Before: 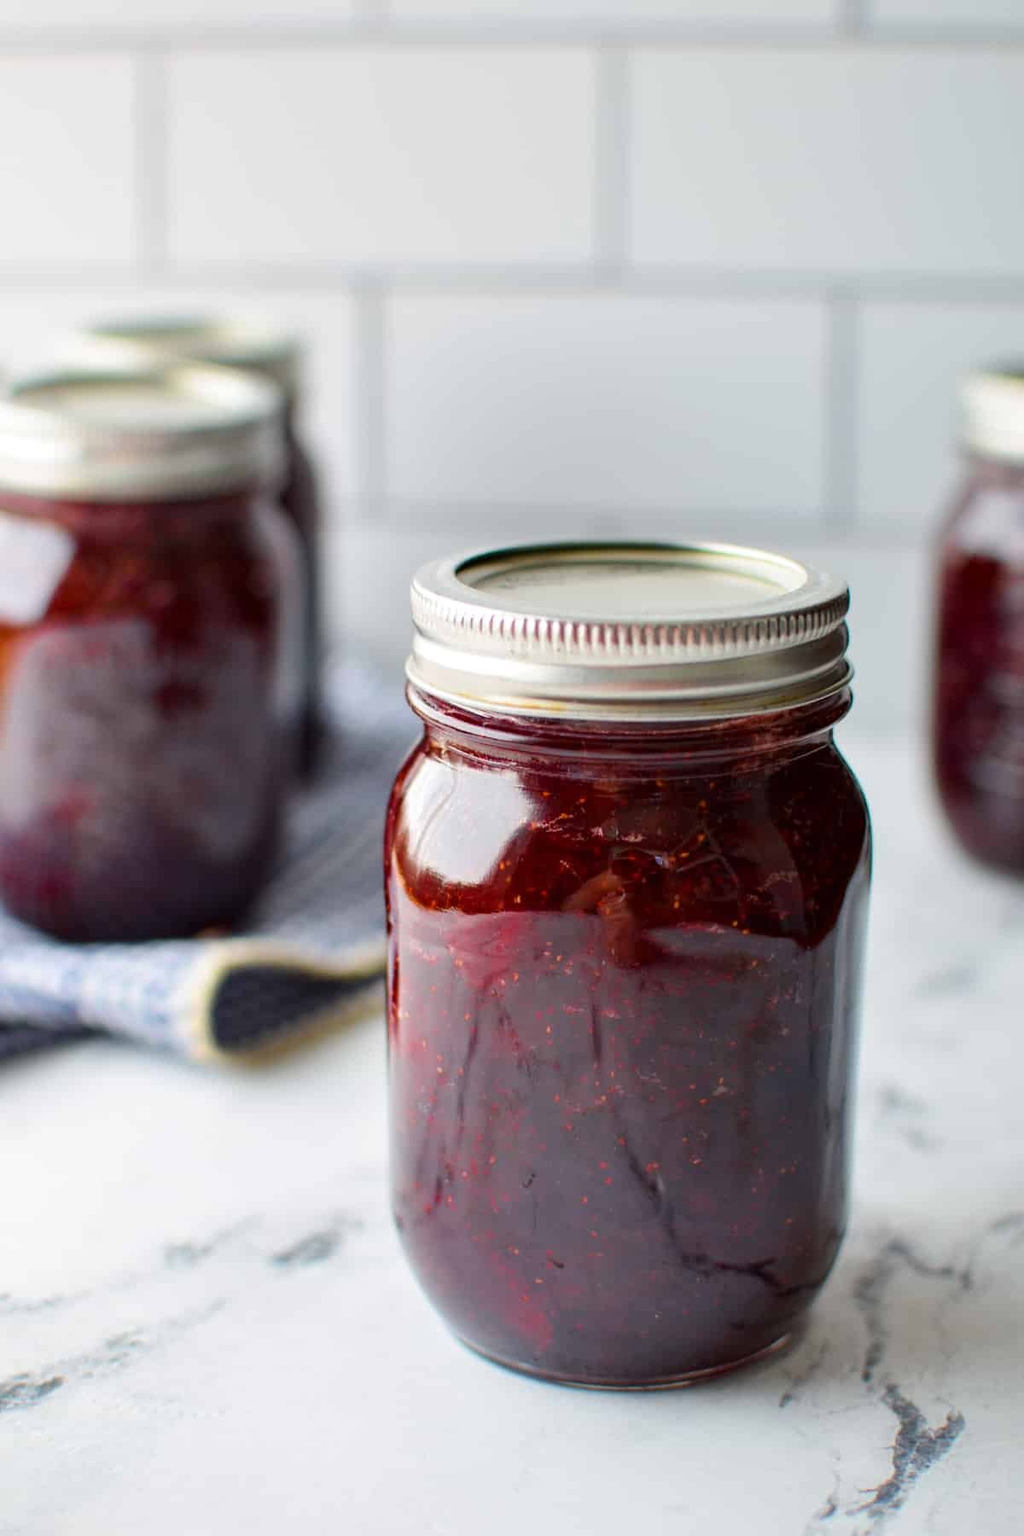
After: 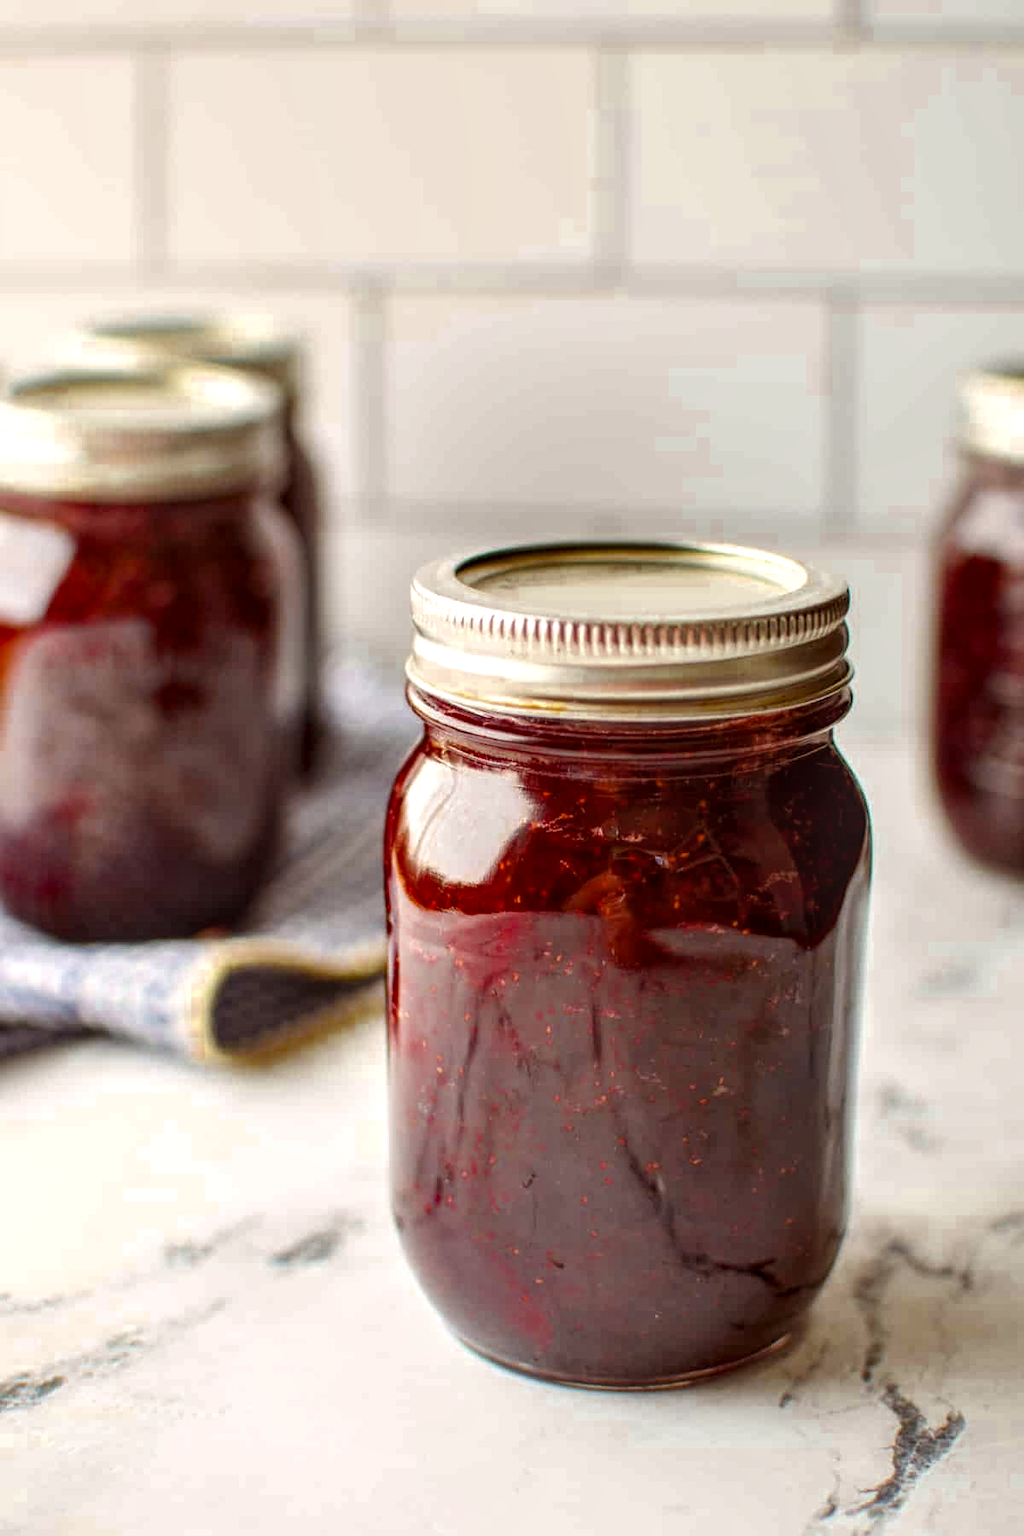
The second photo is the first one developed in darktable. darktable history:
color zones: curves: ch0 [(0.11, 0.396) (0.195, 0.36) (0.25, 0.5) (0.303, 0.412) (0.357, 0.544) (0.75, 0.5) (0.967, 0.328)]; ch1 [(0, 0.468) (0.112, 0.512) (0.202, 0.6) (0.25, 0.5) (0.307, 0.352) (0.357, 0.544) (0.75, 0.5) (0.963, 0.524)]
local contrast: highlights 61%, detail 143%, midtone range 0.428
exposure: exposure 0.2 EV, compensate highlight preservation false
color balance rgb: shadows lift › chroma 4.41%, shadows lift › hue 27°, power › chroma 2.5%, power › hue 70°, highlights gain › chroma 1%, highlights gain › hue 27°, saturation formula JzAzBz (2021)
